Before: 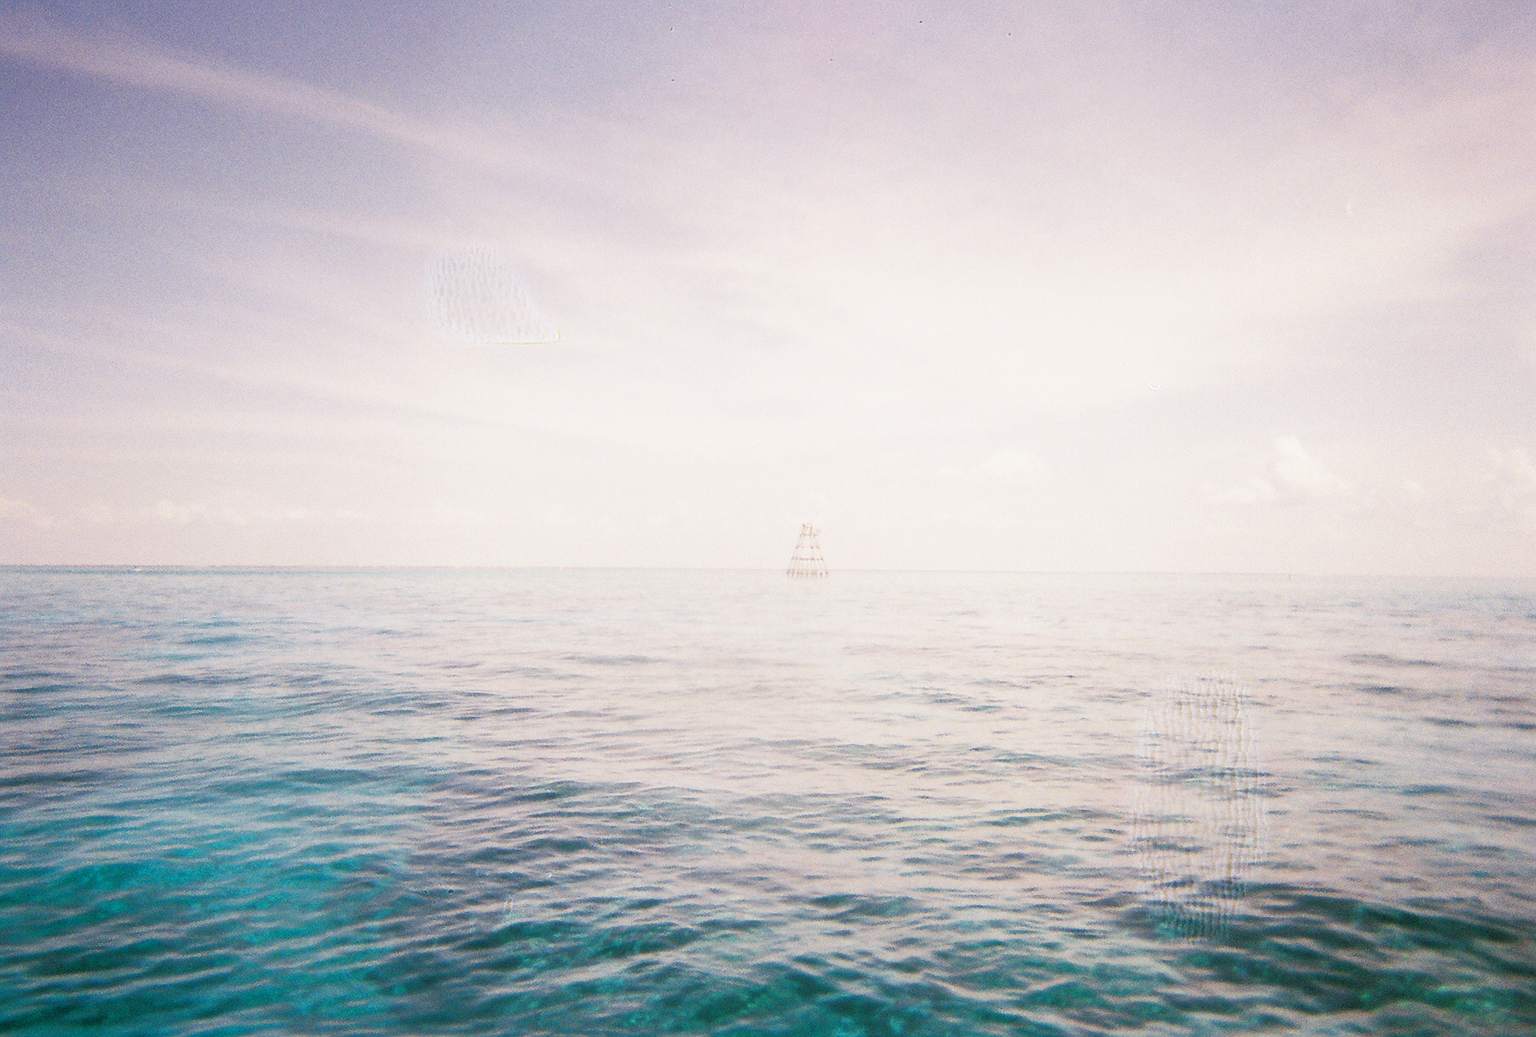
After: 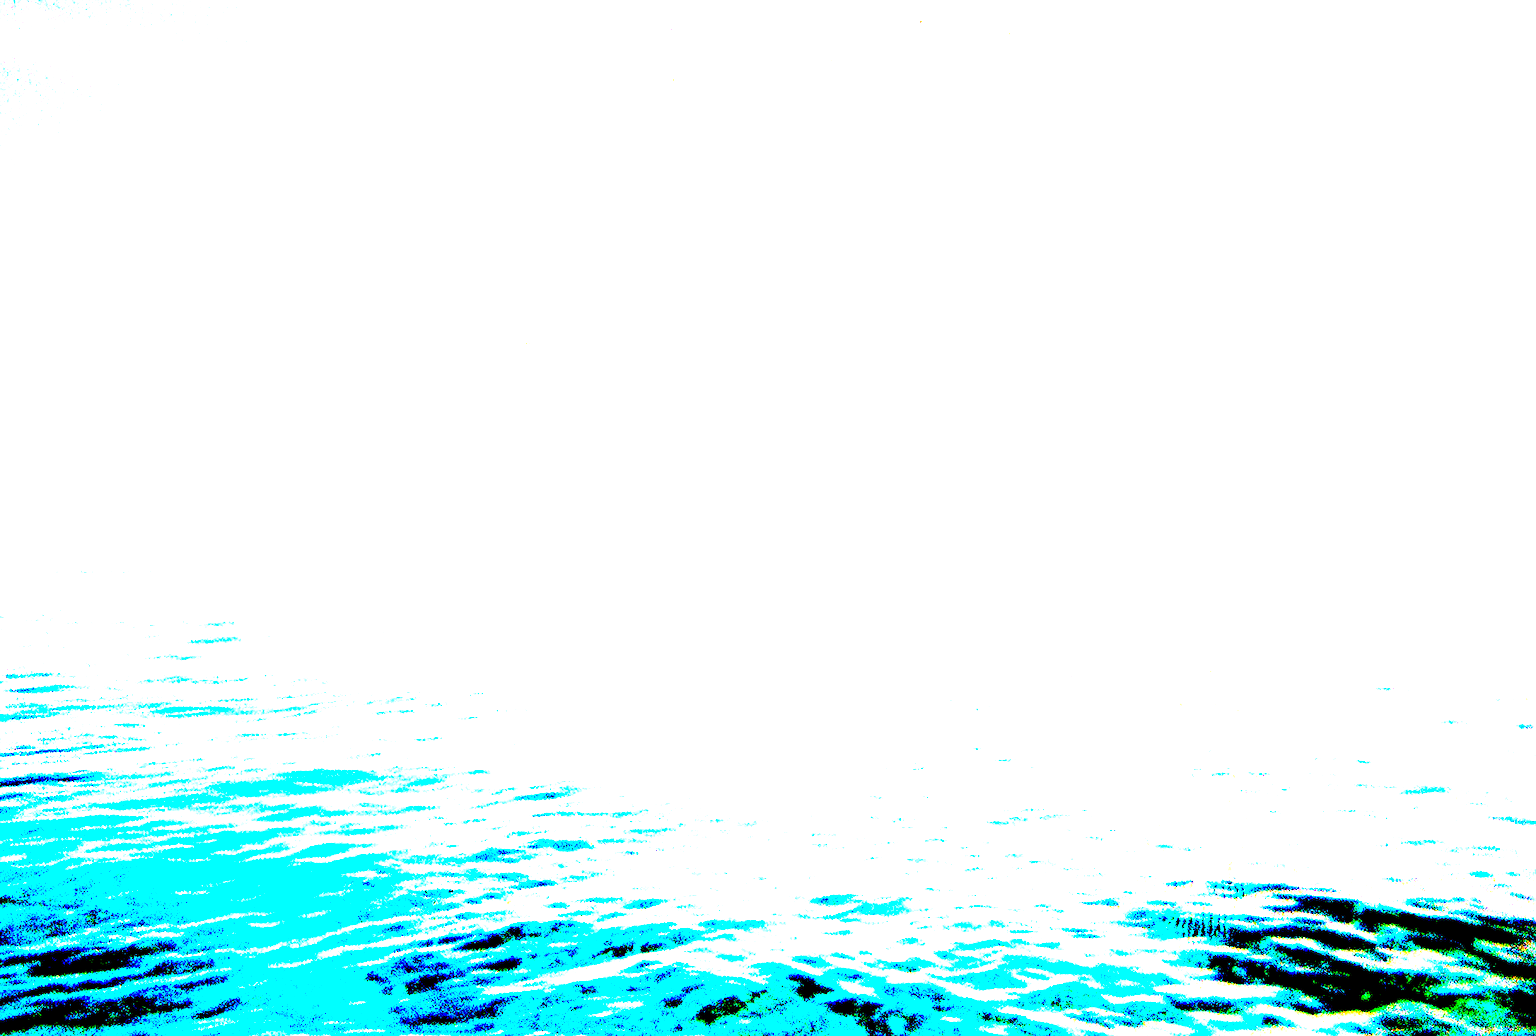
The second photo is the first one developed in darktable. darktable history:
exposure: black level correction 0.1, exposure 2.937 EV, compensate exposure bias true, compensate highlight preservation false
local contrast: highlights 104%, shadows 99%, detail 120%, midtone range 0.2
levels: white 99.88%, levels [0.073, 0.497, 0.972]
color balance rgb: perceptual saturation grading › global saturation 20%, perceptual saturation grading › highlights -25.45%, perceptual saturation grading › shadows 24.601%, global vibrance 24.457%, contrast -24.367%
color correction: highlights b* 0.06, saturation 1.28
contrast brightness saturation: contrast 0.149, brightness 0.051
